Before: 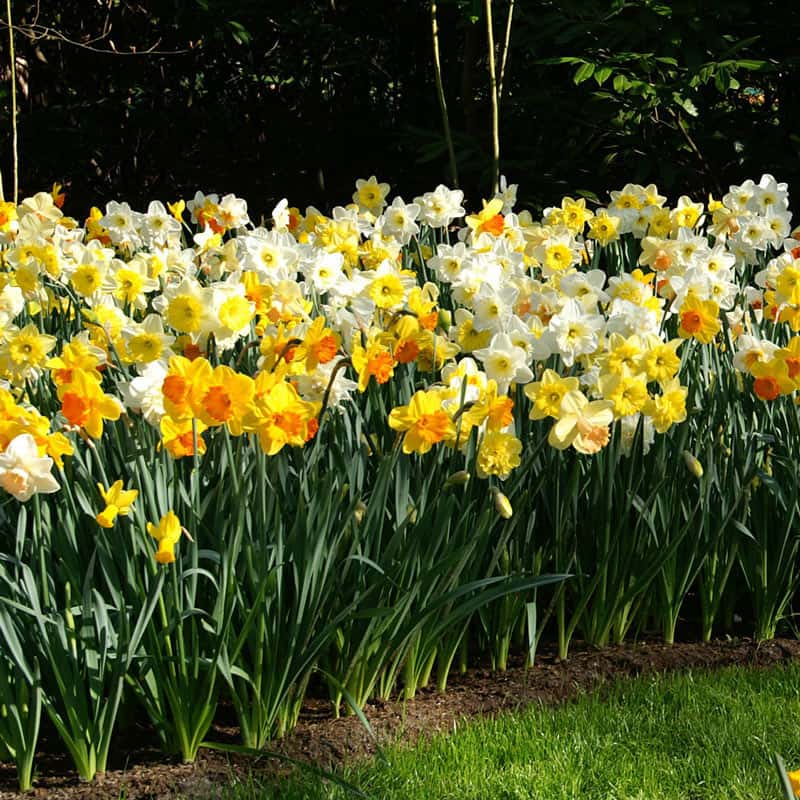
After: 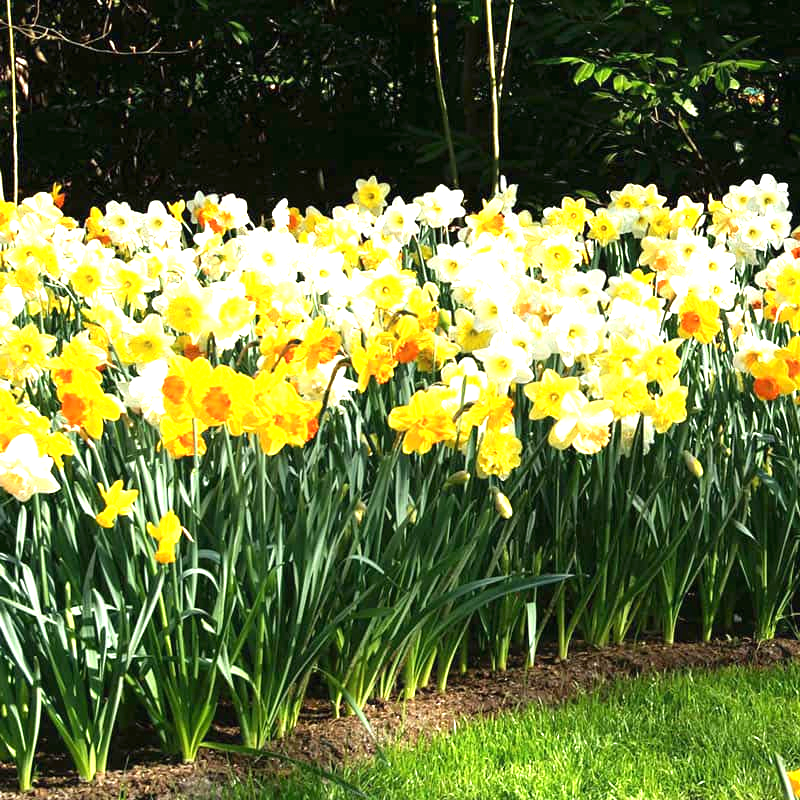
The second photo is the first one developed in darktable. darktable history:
contrast equalizer: y [[0.5, 0.5, 0.472, 0.5, 0.5, 0.5], [0.5 ×6], [0.5 ×6], [0 ×6], [0 ×6]]
exposure: black level correction 0, exposure 1.388 EV, compensate exposure bias true, compensate highlight preservation false
